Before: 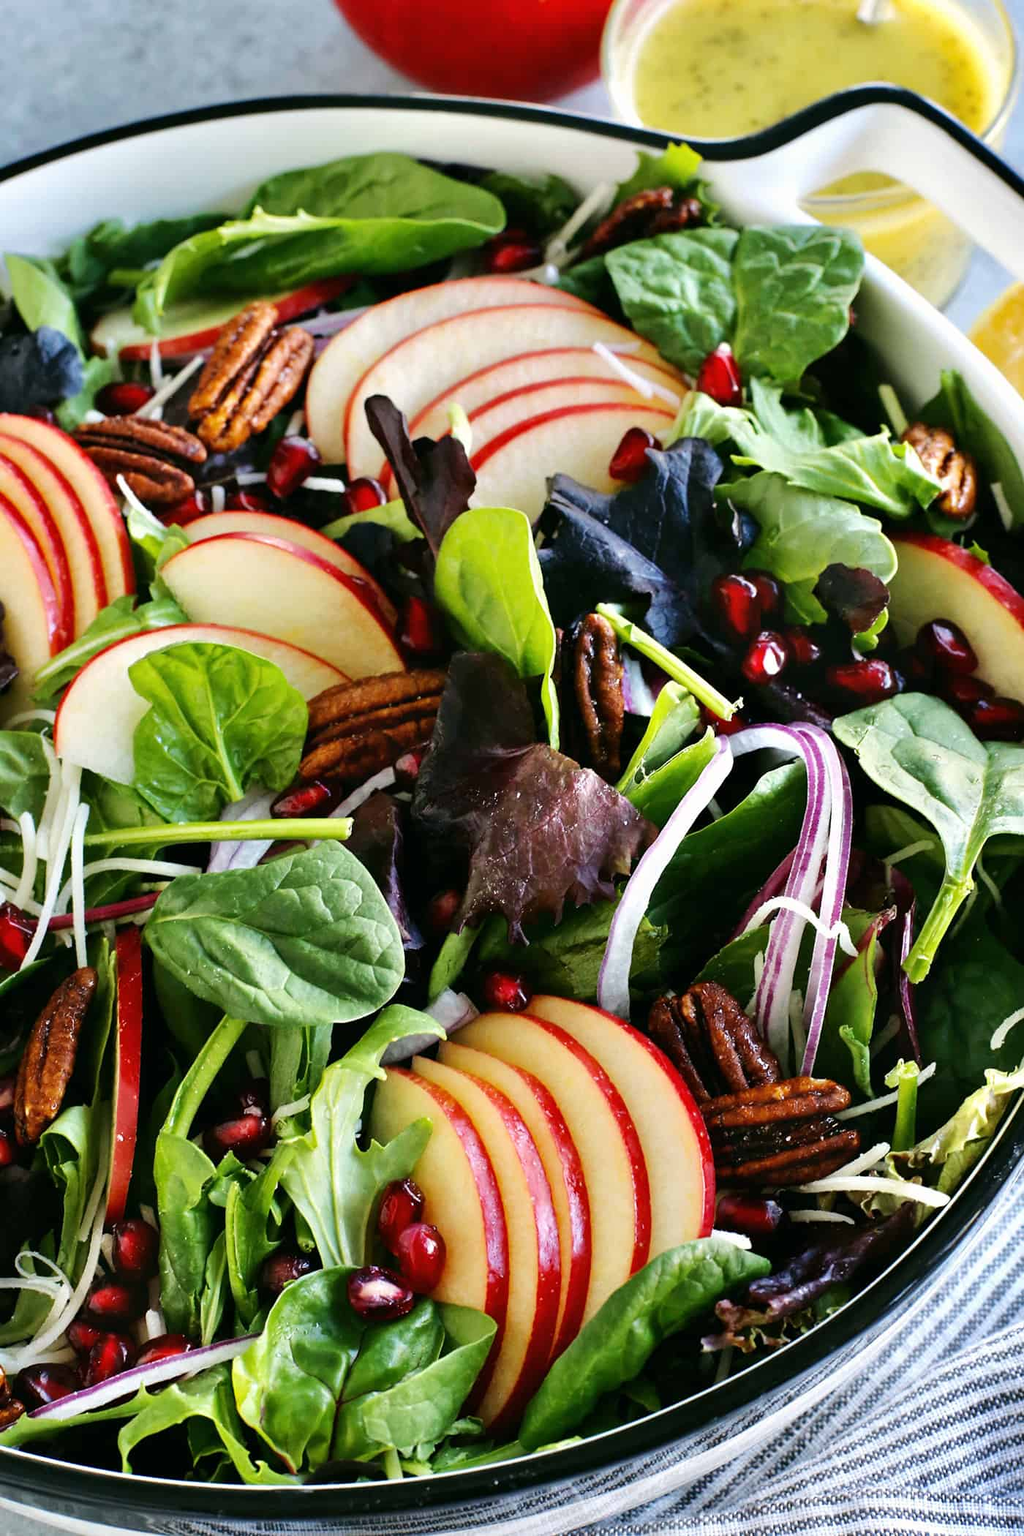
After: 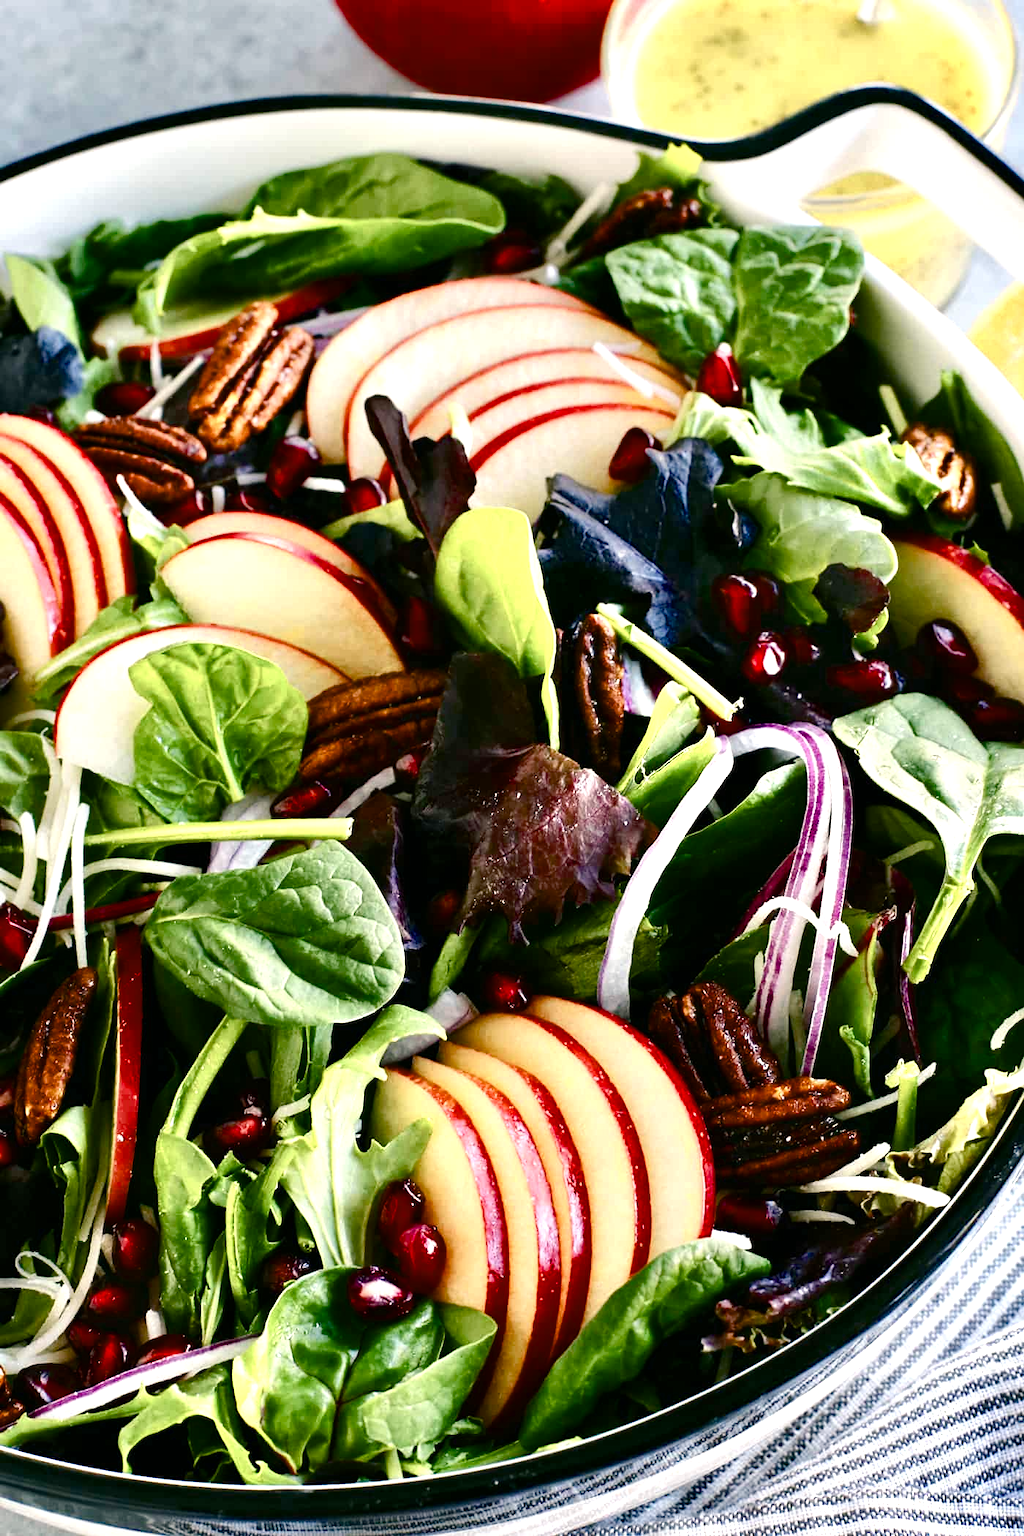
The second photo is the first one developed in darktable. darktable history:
color balance rgb: shadows lift › chroma 2.031%, shadows lift › hue 186.3°, power › chroma 0.309%, power › hue 24.19°, highlights gain › chroma 2.023%, highlights gain › hue 66.36°, perceptual saturation grading › global saturation 20%, perceptual saturation grading › highlights -50.007%, perceptual saturation grading › shadows 30.158%, perceptual brilliance grading › global brilliance -4.312%, perceptual brilliance grading › highlights 24.474%, perceptual brilliance grading › mid-tones 7.031%, perceptual brilliance grading › shadows -5.021%, saturation formula JzAzBz (2021)
